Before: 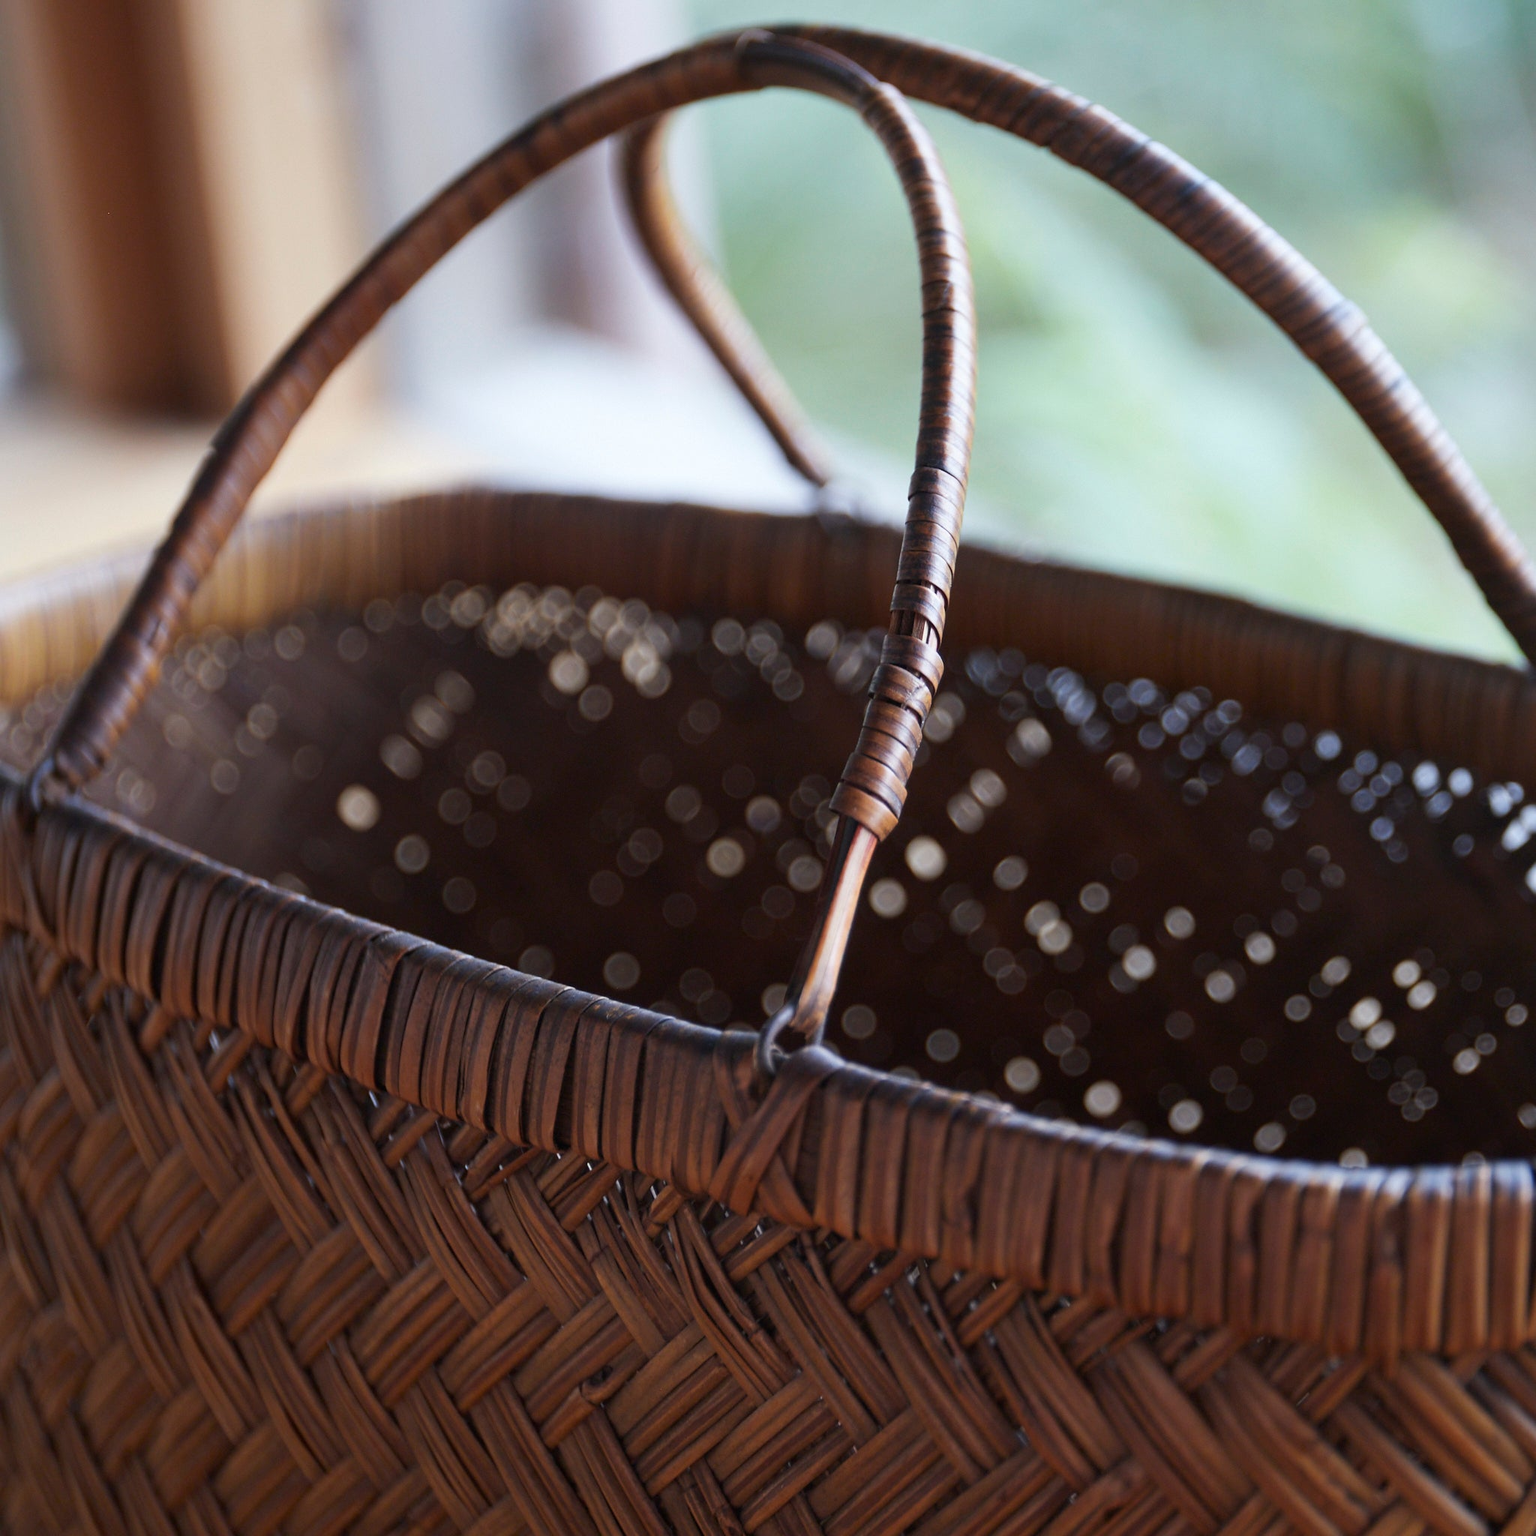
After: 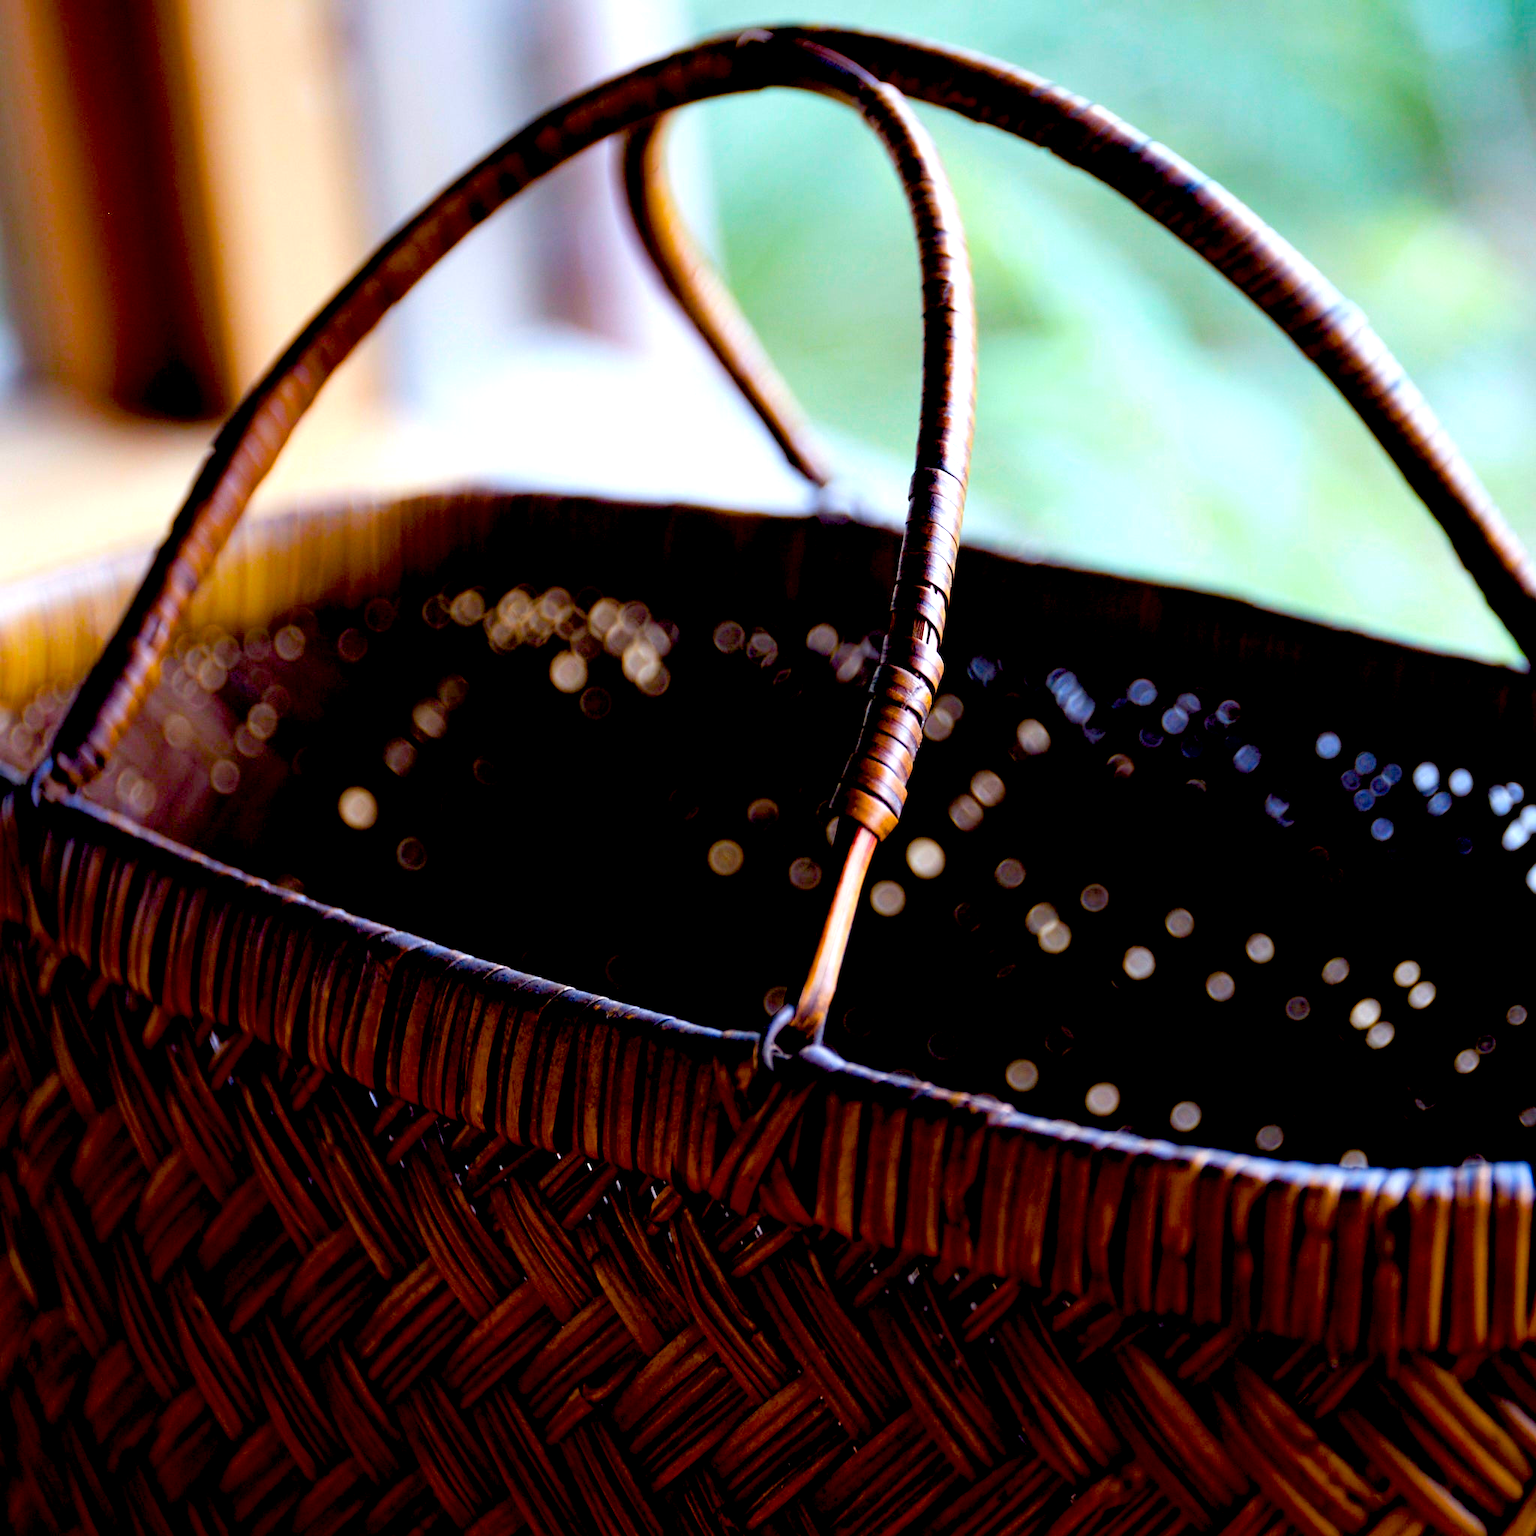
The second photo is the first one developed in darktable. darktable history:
exposure: black level correction 0.04, exposure 0.5 EV, compensate highlight preservation false
color balance rgb: linear chroma grading › global chroma 23.15%, perceptual saturation grading › global saturation 28.7%, perceptual saturation grading › mid-tones 12.04%, perceptual saturation grading › shadows 10.19%, global vibrance 22.22%
